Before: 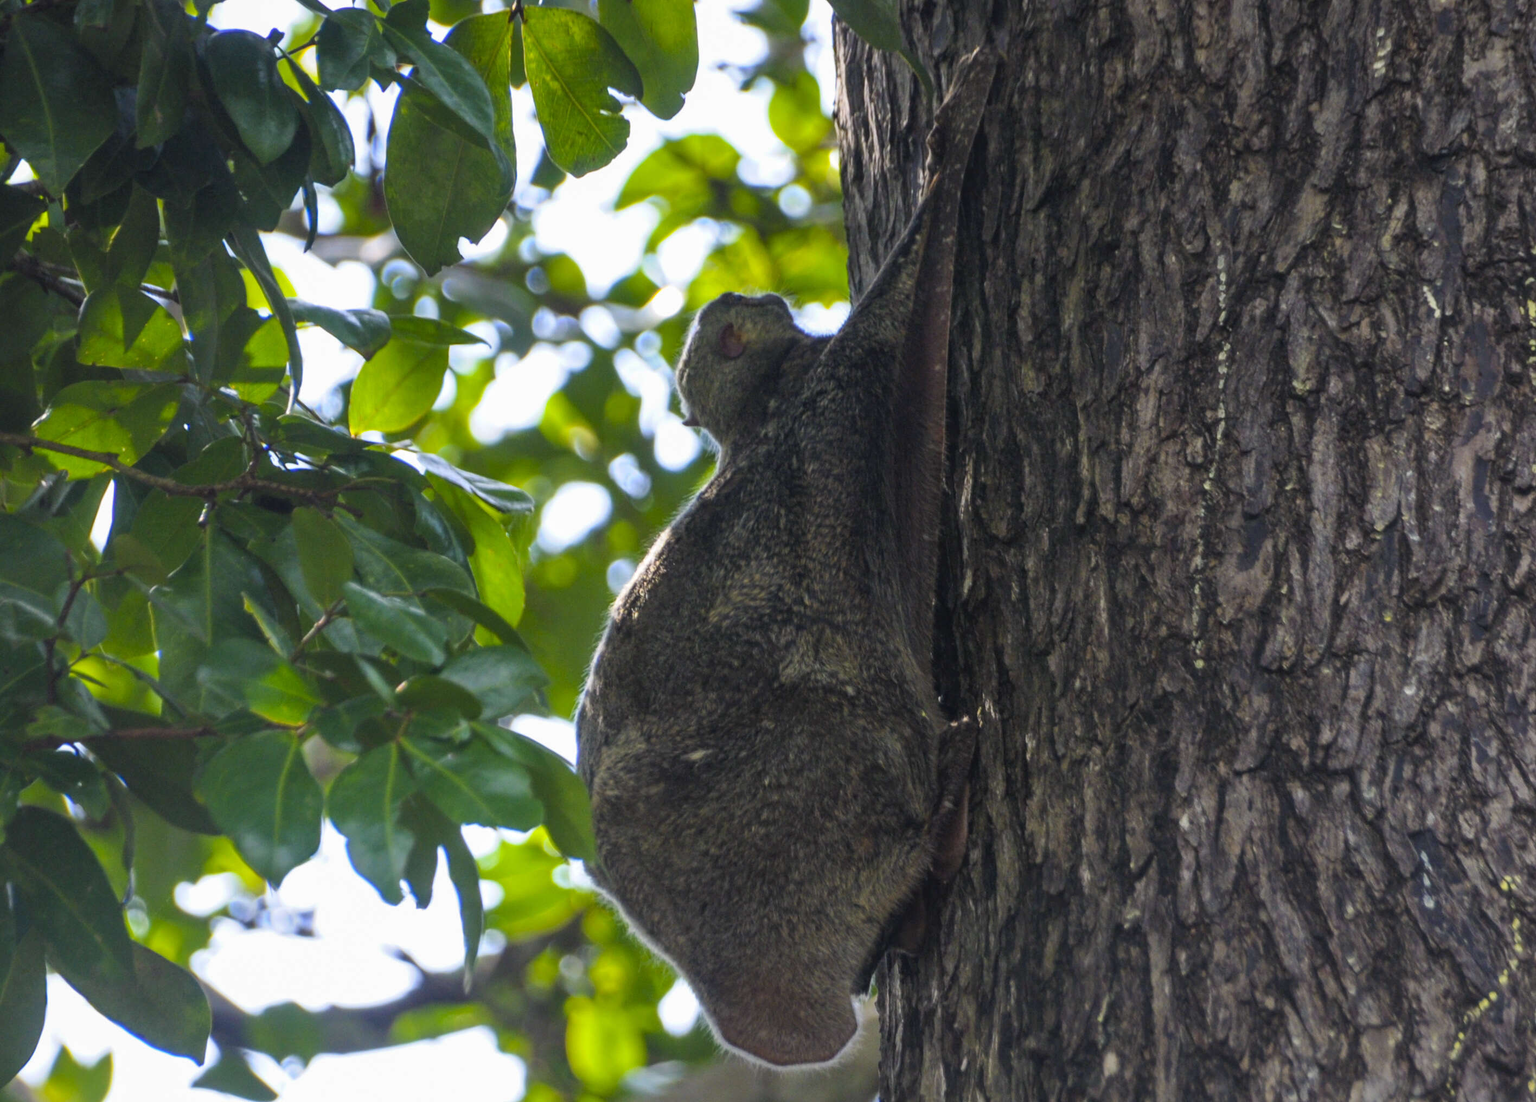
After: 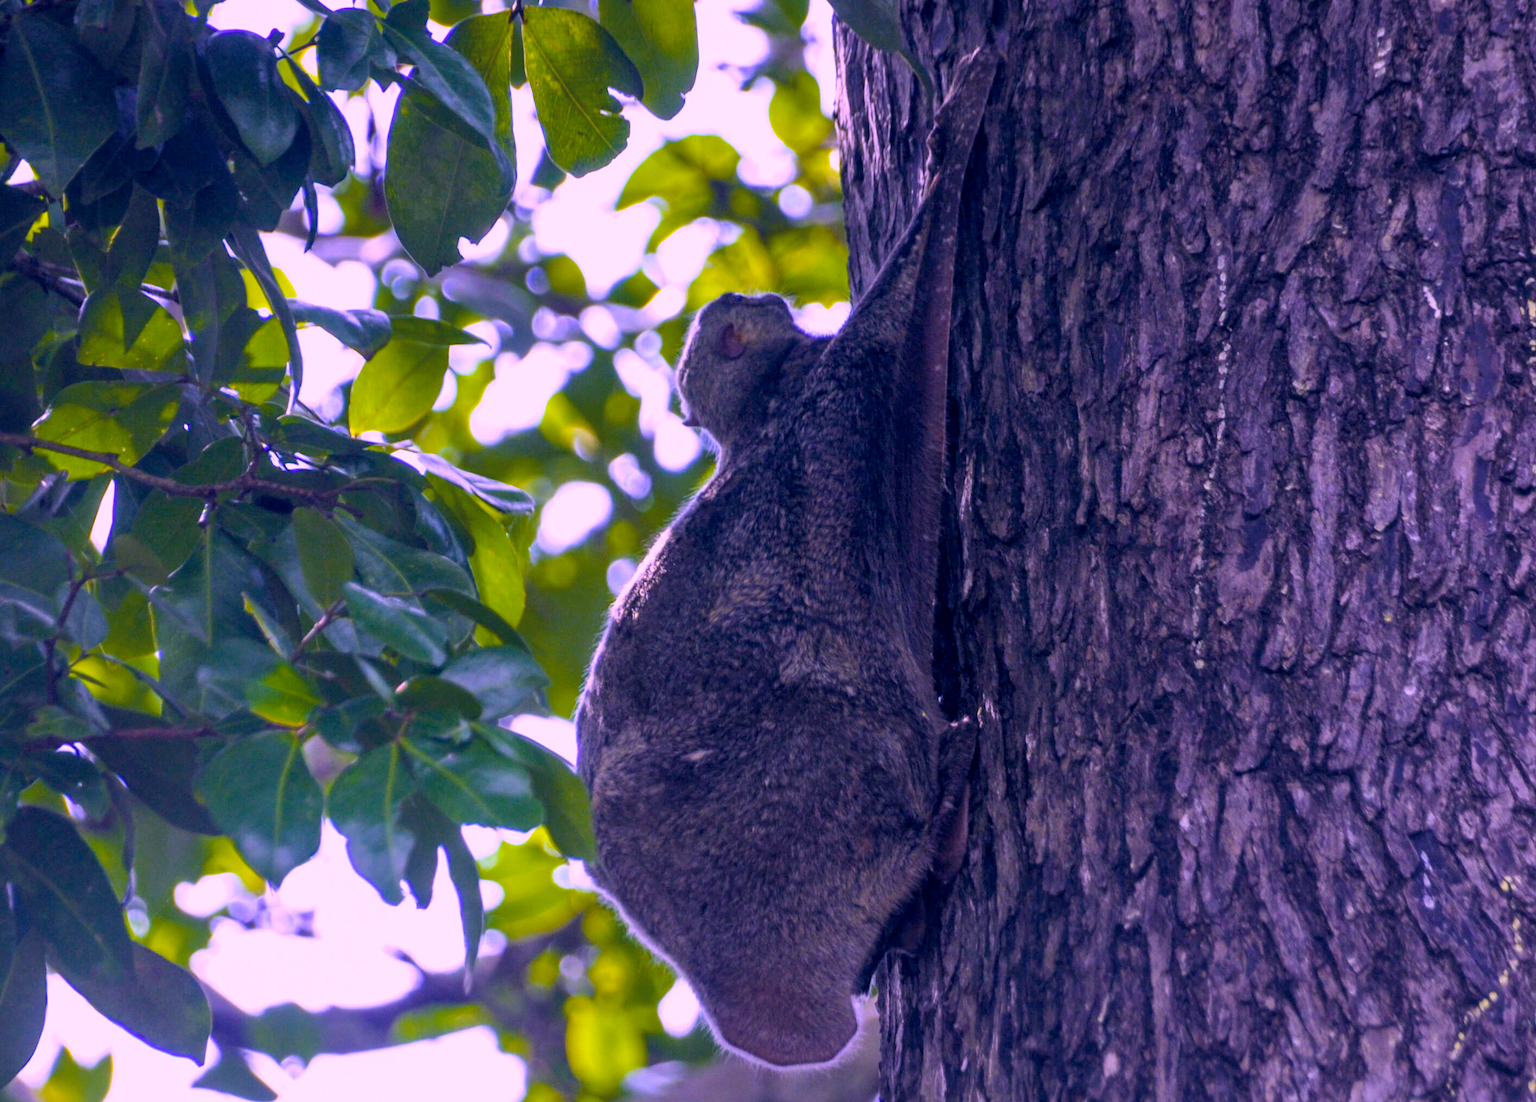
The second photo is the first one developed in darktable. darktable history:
color correction: highlights a* 19.59, highlights b* 27.49, shadows a* 3.46, shadows b* -17.28, saturation 0.73
color balance rgb: perceptual saturation grading › global saturation 30%, global vibrance 20%
exposure: black level correction 0.004, exposure 0.014 EV, compensate highlight preservation false
white balance: red 0.98, blue 1.61
